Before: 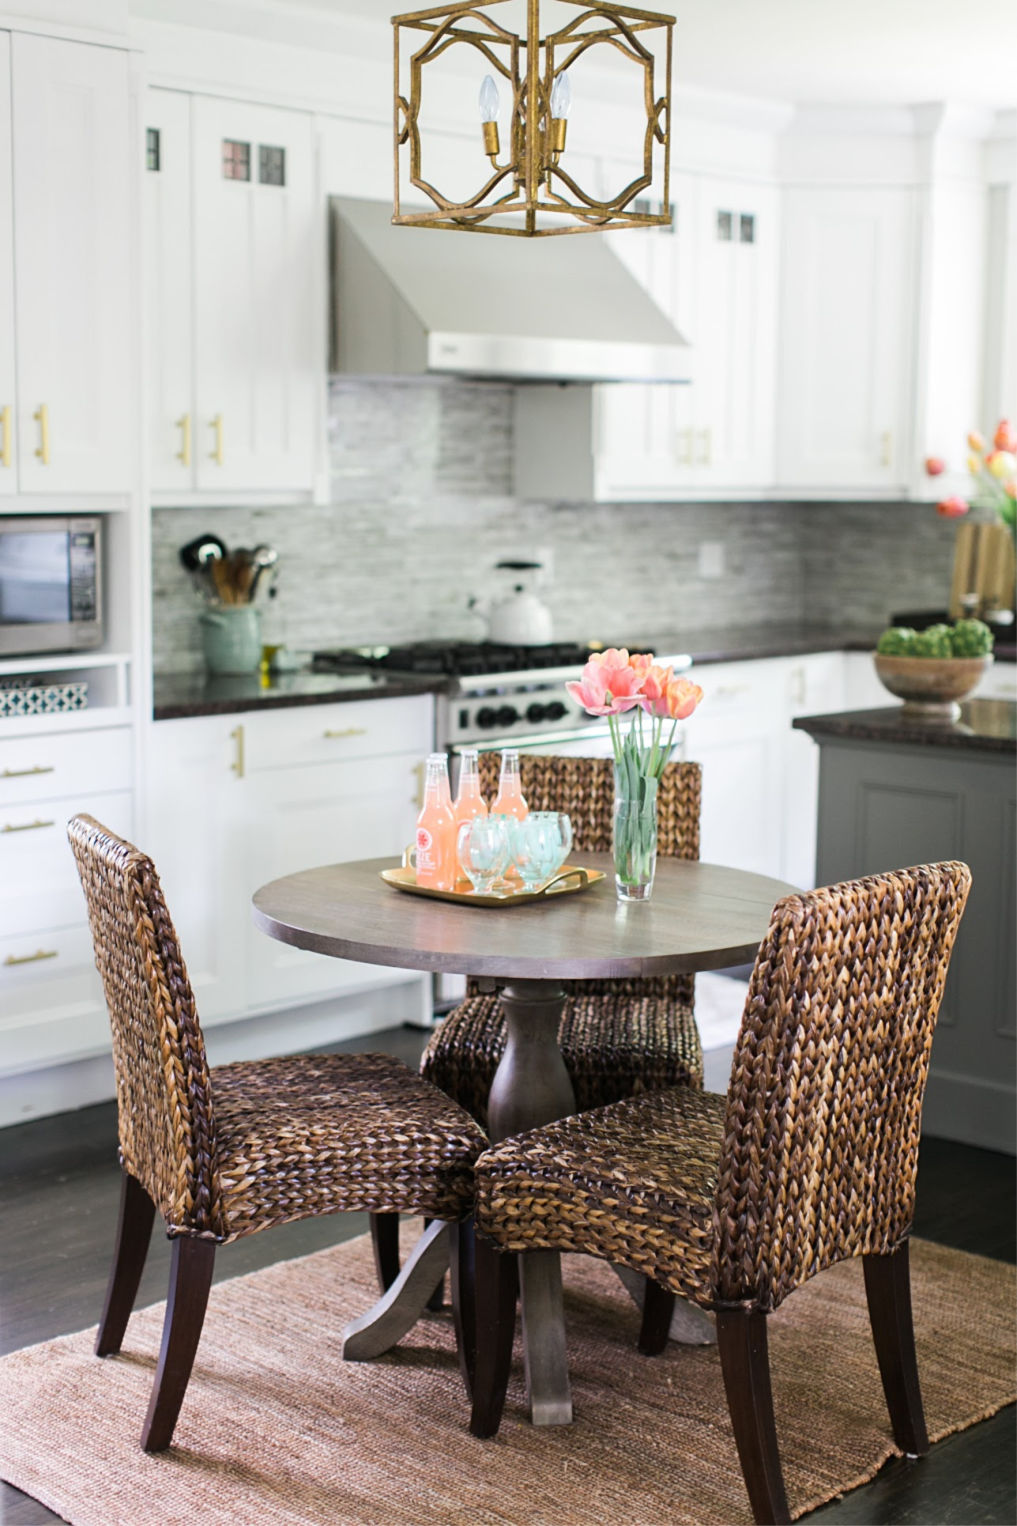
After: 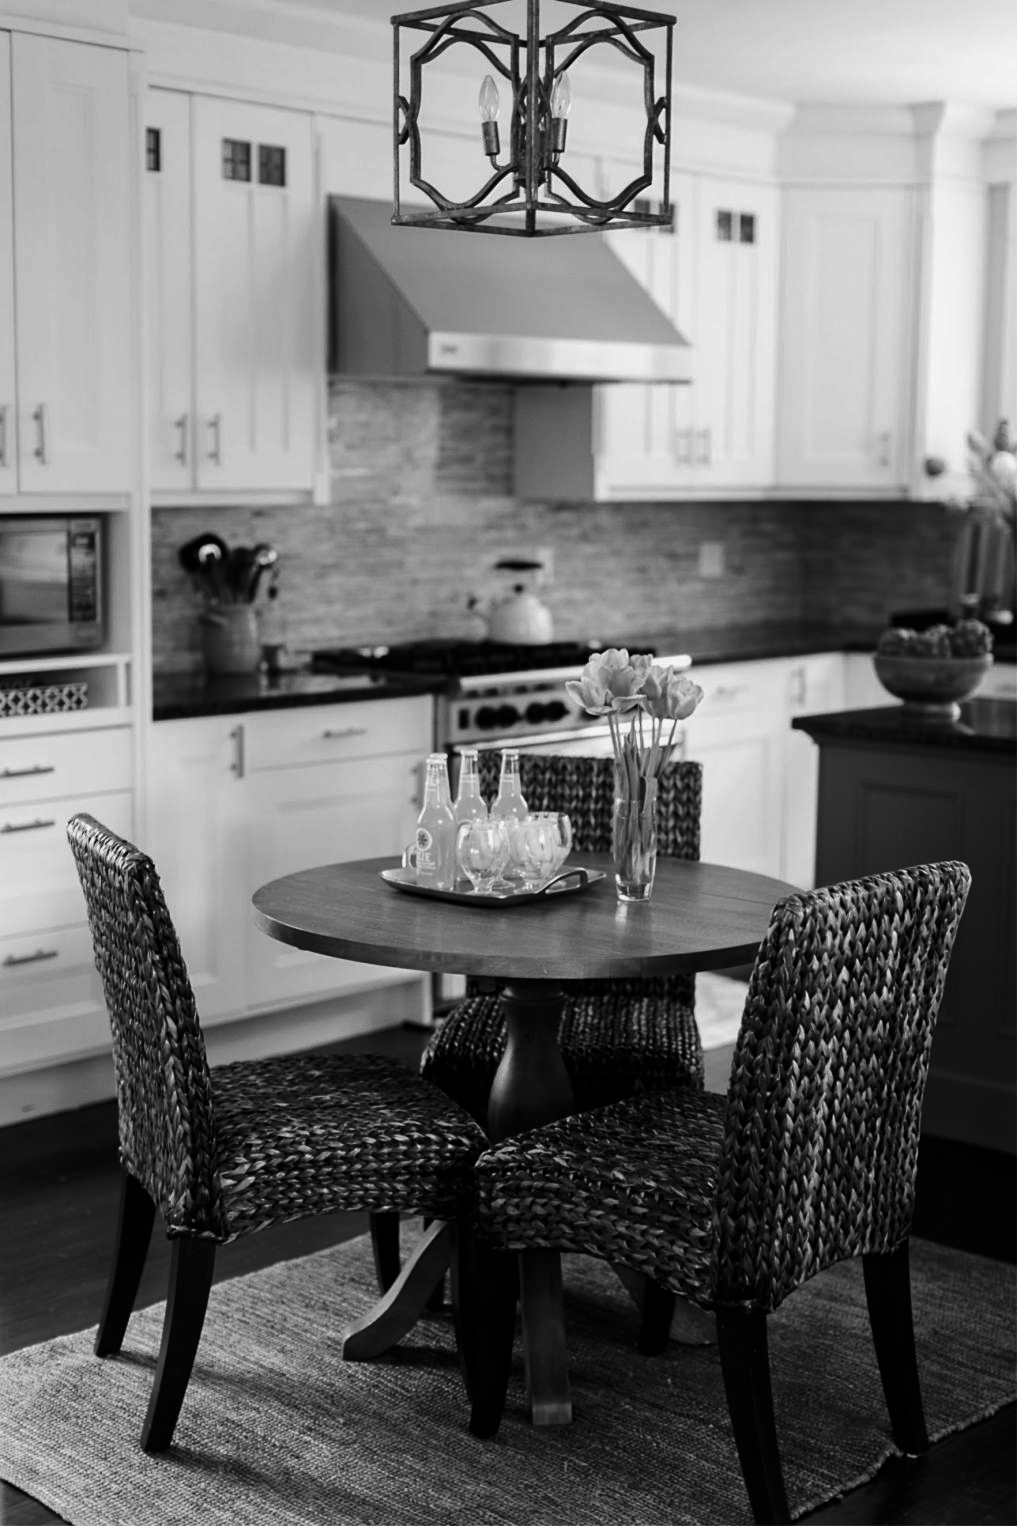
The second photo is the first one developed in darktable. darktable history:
contrast brightness saturation: contrast -0.032, brightness -0.605, saturation -0.997
